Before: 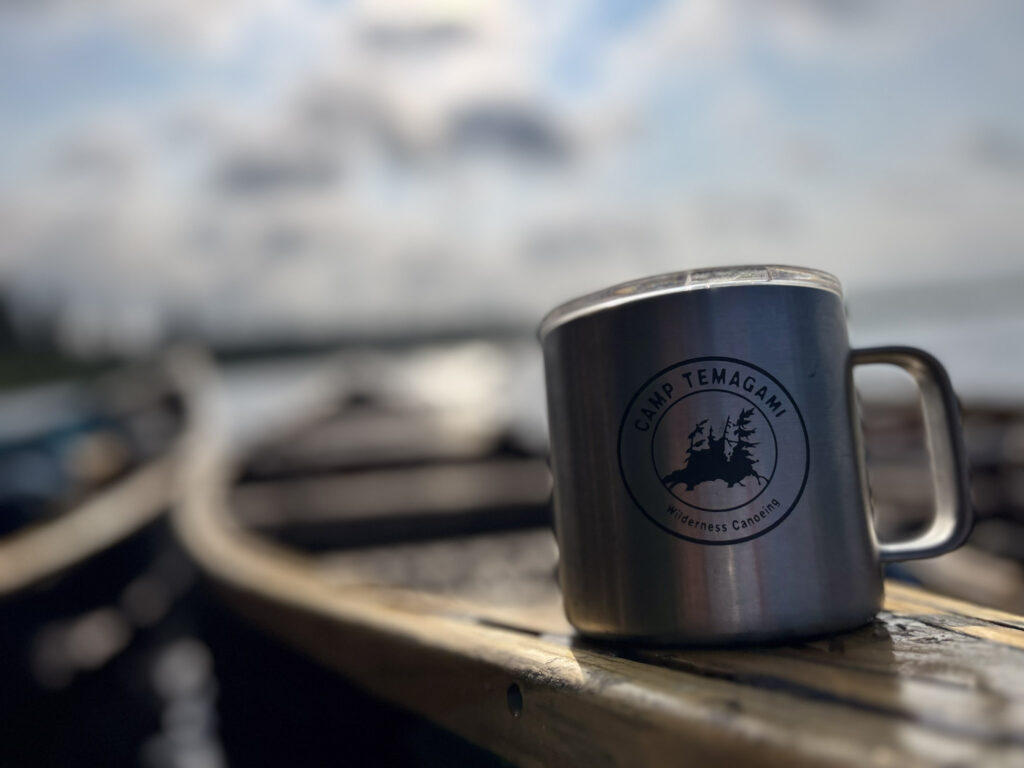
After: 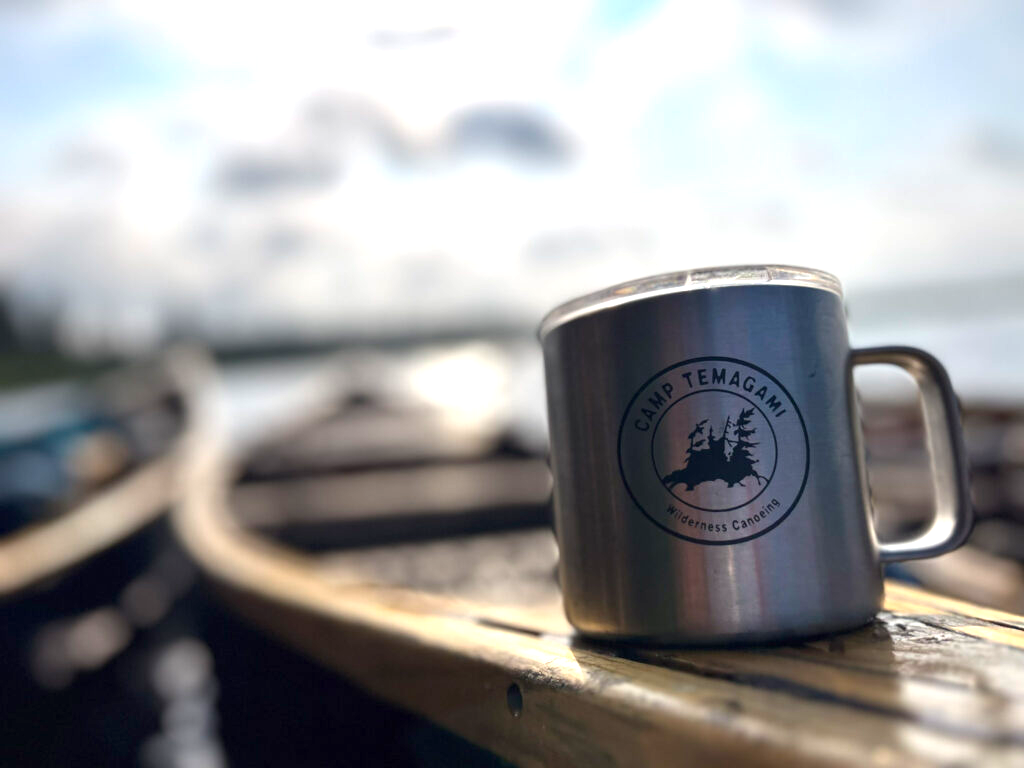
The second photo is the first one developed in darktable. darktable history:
exposure: exposure 0.921 EV, compensate highlight preservation false
tone equalizer: on, module defaults
